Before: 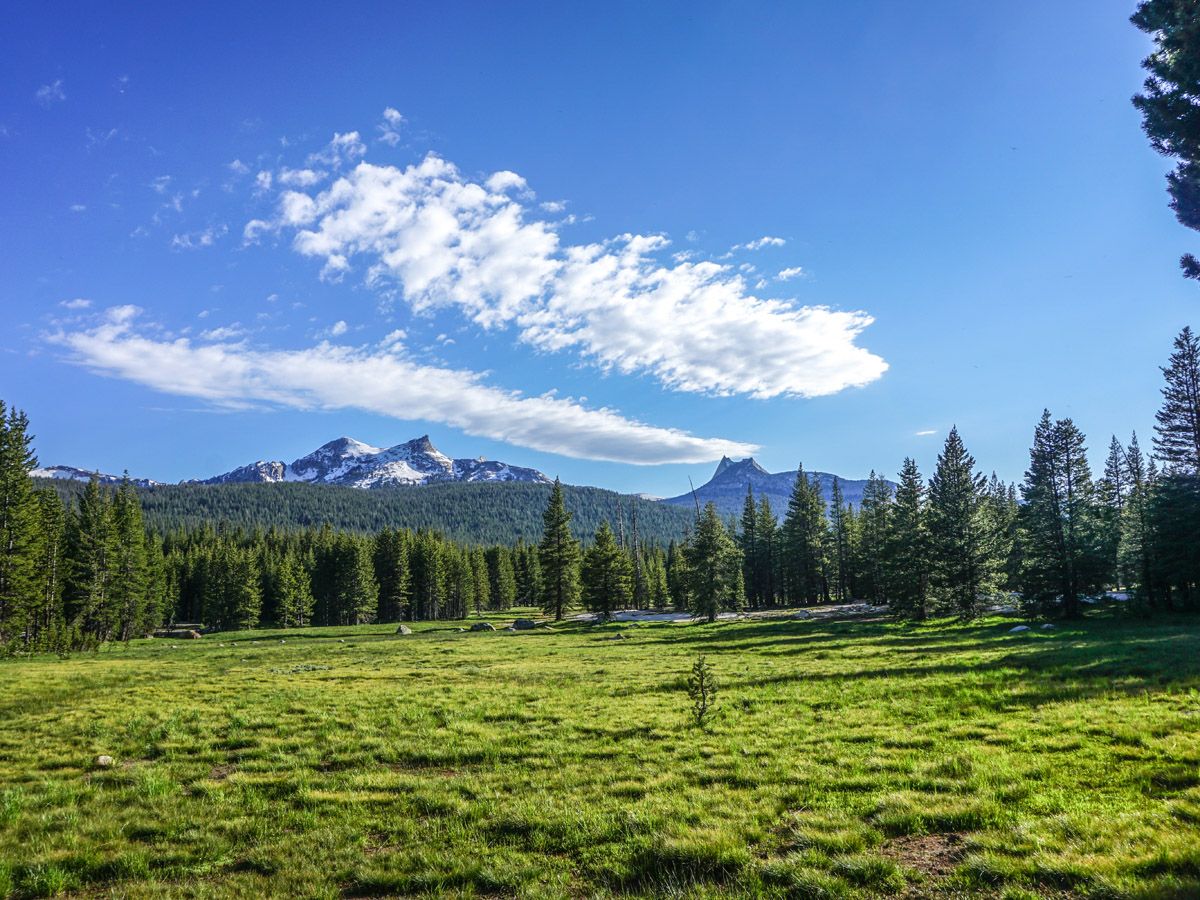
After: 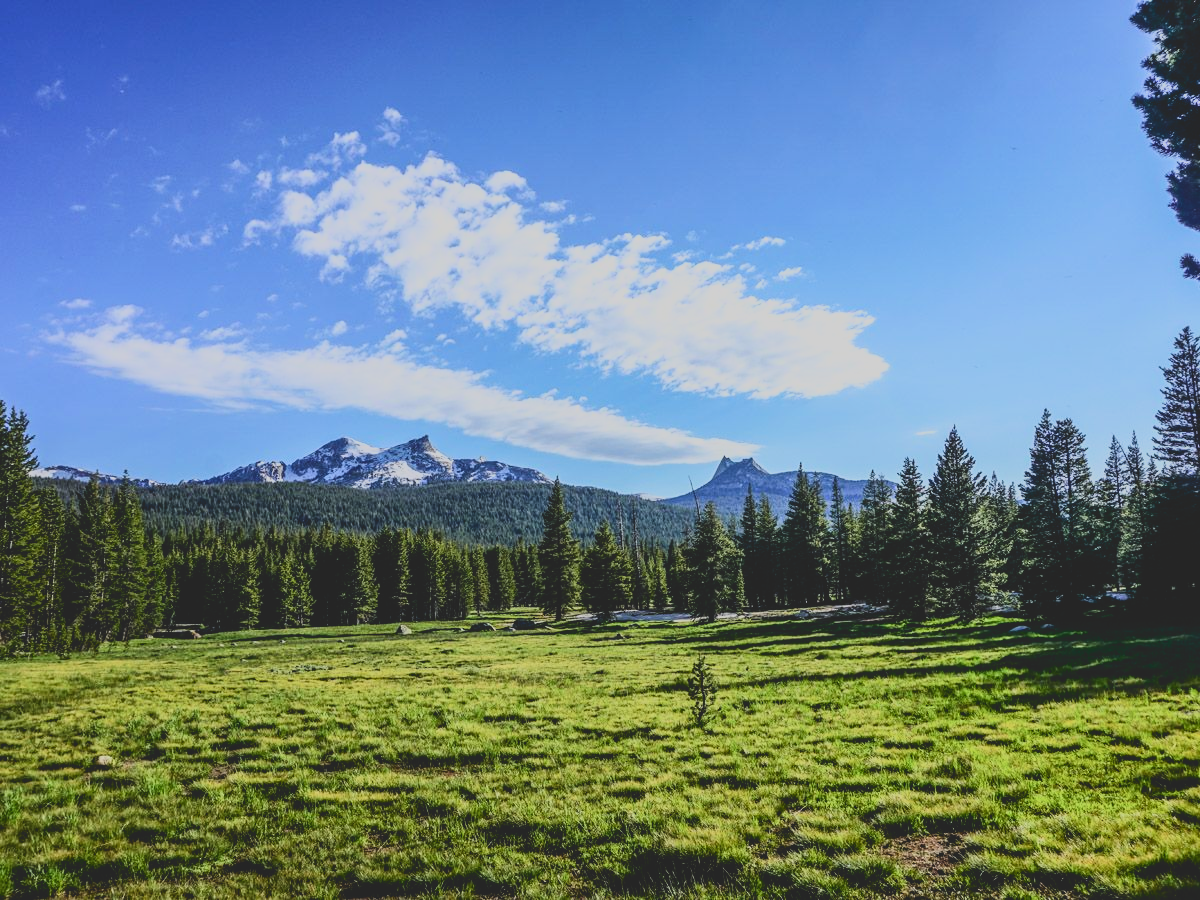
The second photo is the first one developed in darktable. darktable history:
filmic rgb: middle gray luminance 8.81%, black relative exposure -6.35 EV, white relative exposure 2.73 EV, target black luminance 0%, hardness 4.76, latitude 73.87%, contrast 1.335, shadows ↔ highlights balance 9.7%
tone curve: curves: ch0 [(0, 0.148) (0.191, 0.225) (0.712, 0.695) (0.864, 0.797) (1, 0.839)], color space Lab, independent channels, preserve colors none
